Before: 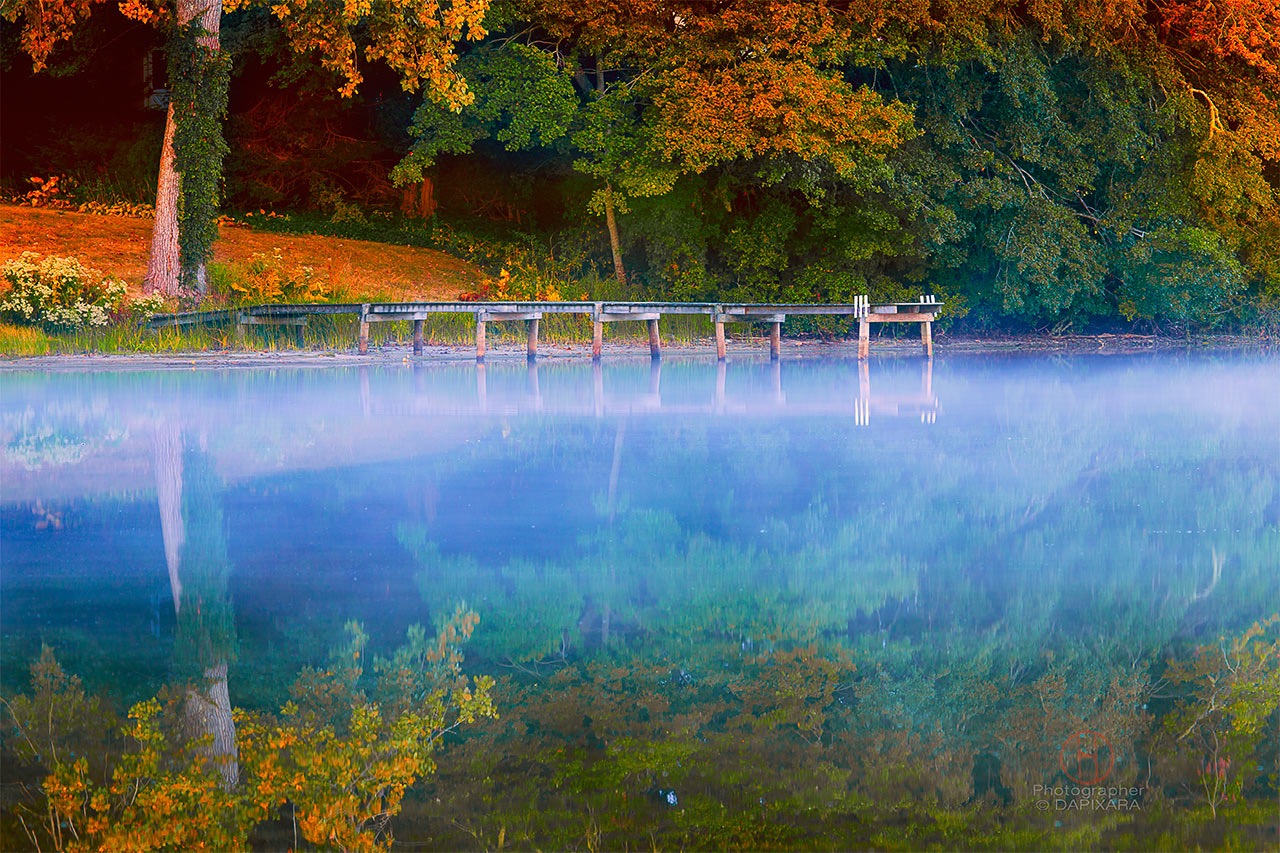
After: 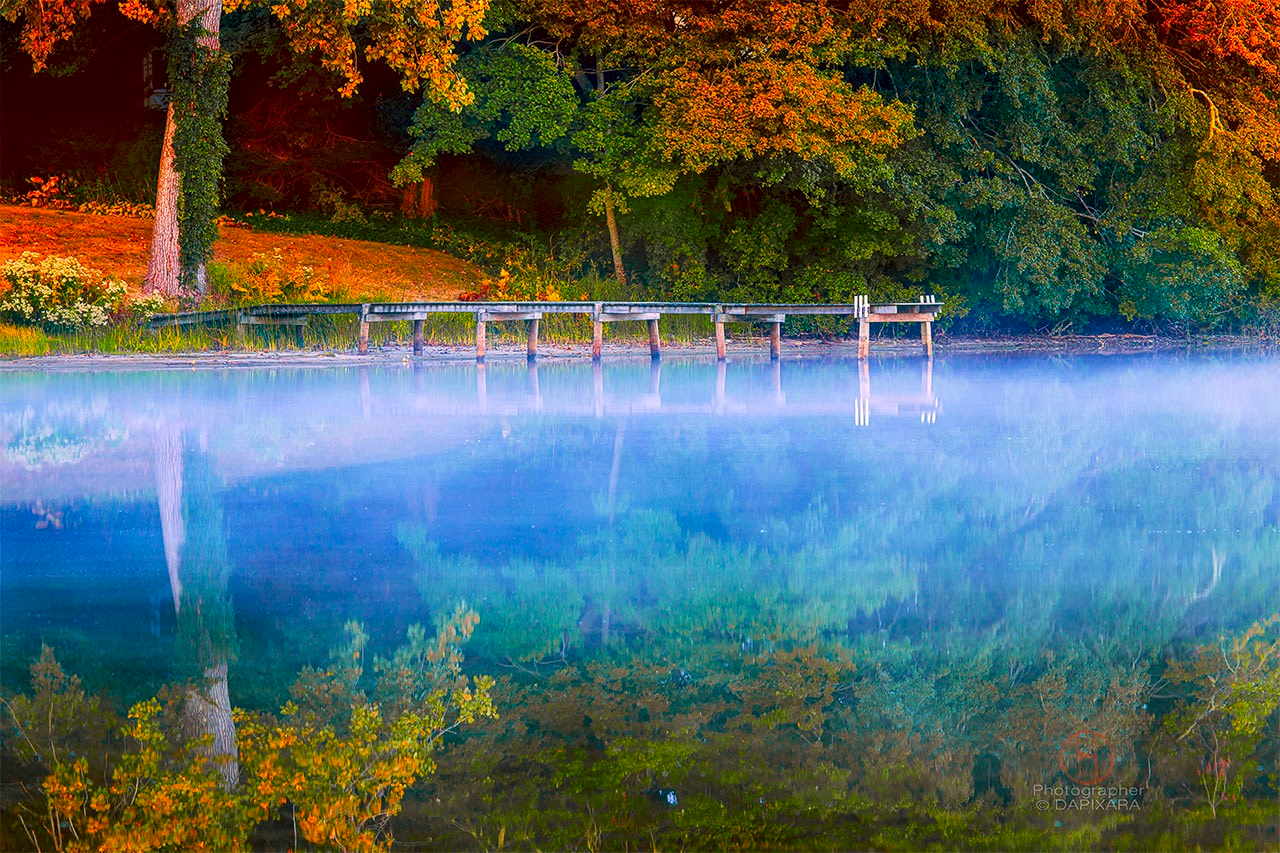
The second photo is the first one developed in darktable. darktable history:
contrast brightness saturation: saturation 0.18
local contrast: detail 130%
